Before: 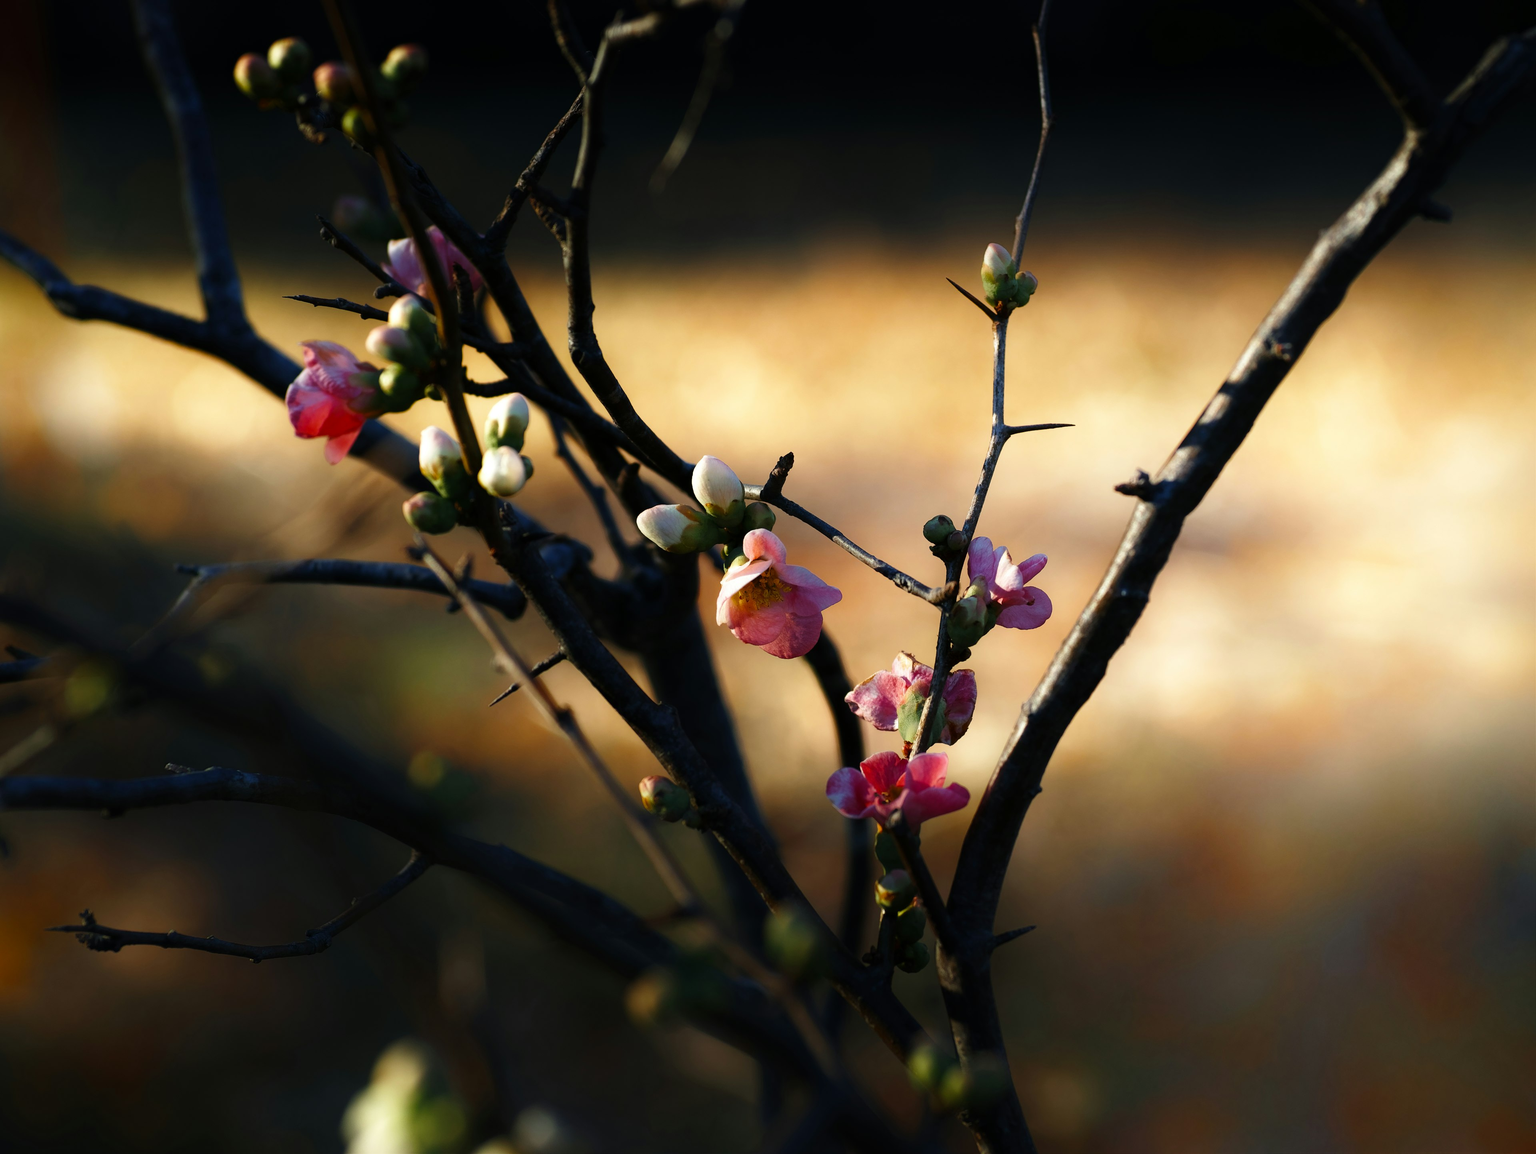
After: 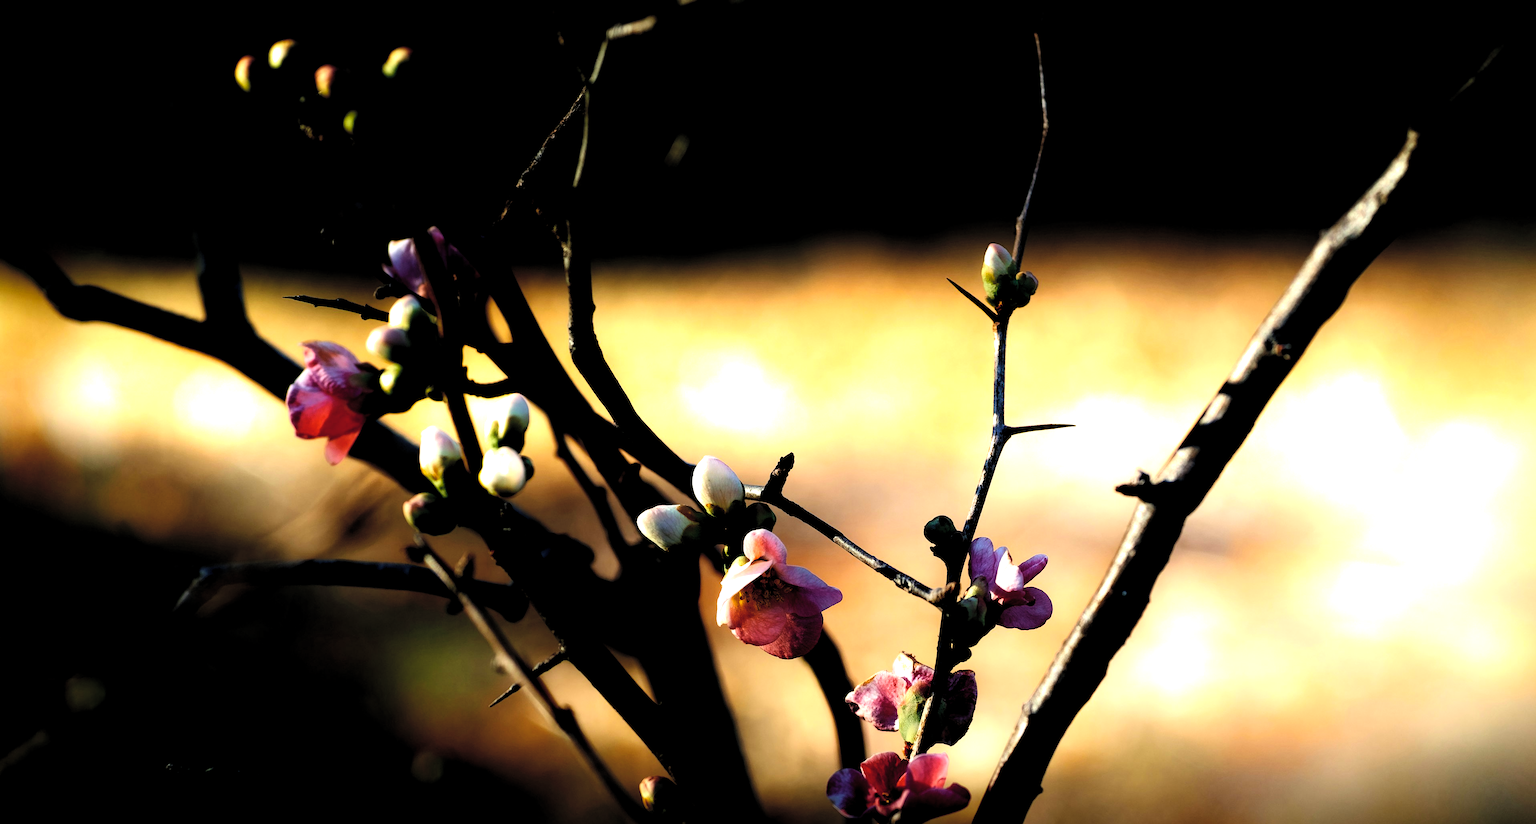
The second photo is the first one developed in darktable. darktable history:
graduated density: rotation -180°, offset 24.95
filmic rgb: black relative exposure -8.2 EV, white relative exposure 2.2 EV, threshold 3 EV, hardness 7.11, latitude 85.74%, contrast 1.696, highlights saturation mix -4%, shadows ↔ highlights balance -2.69%, preserve chrominance no, color science v5 (2021), contrast in shadows safe, contrast in highlights safe, enable highlight reconstruction true
levels: levels [0.031, 0.5, 0.969]
color zones: curves: ch1 [(0, 0.469) (0.001, 0.469) (0.12, 0.446) (0.248, 0.469) (0.5, 0.5) (0.748, 0.5) (0.999, 0.469) (1, 0.469)]
crop: bottom 28.576%
contrast brightness saturation: contrast 0.14, brightness 0.21
